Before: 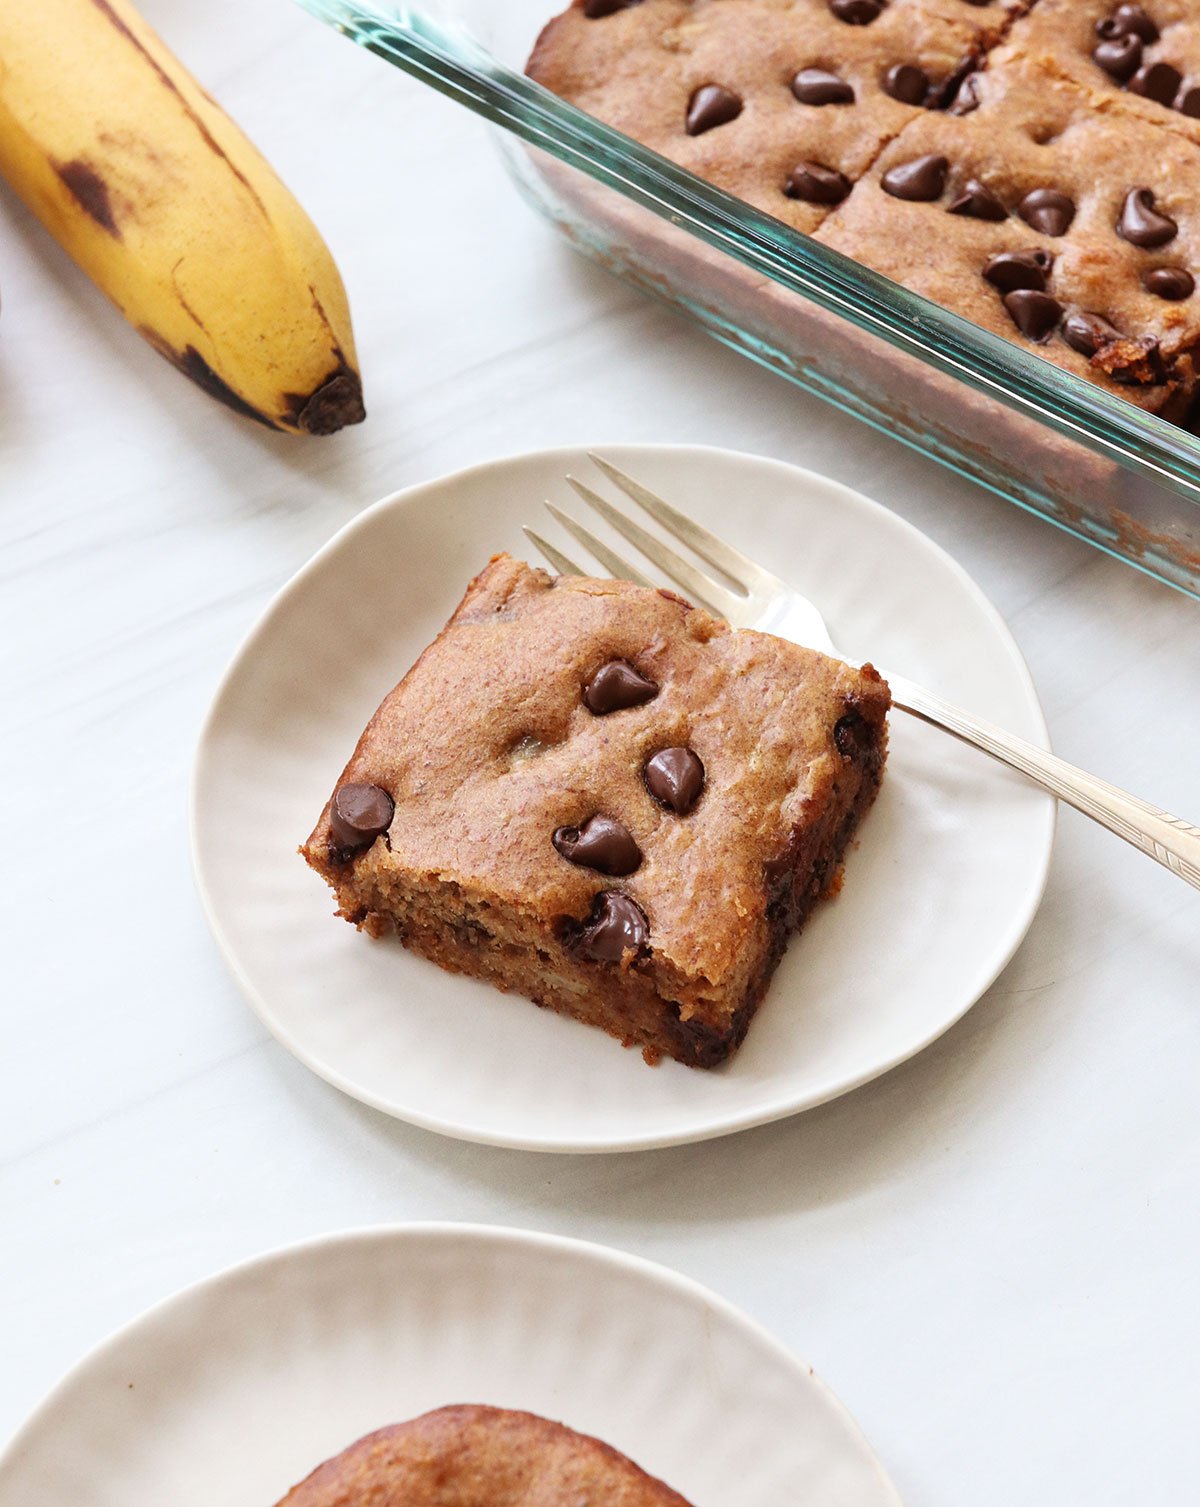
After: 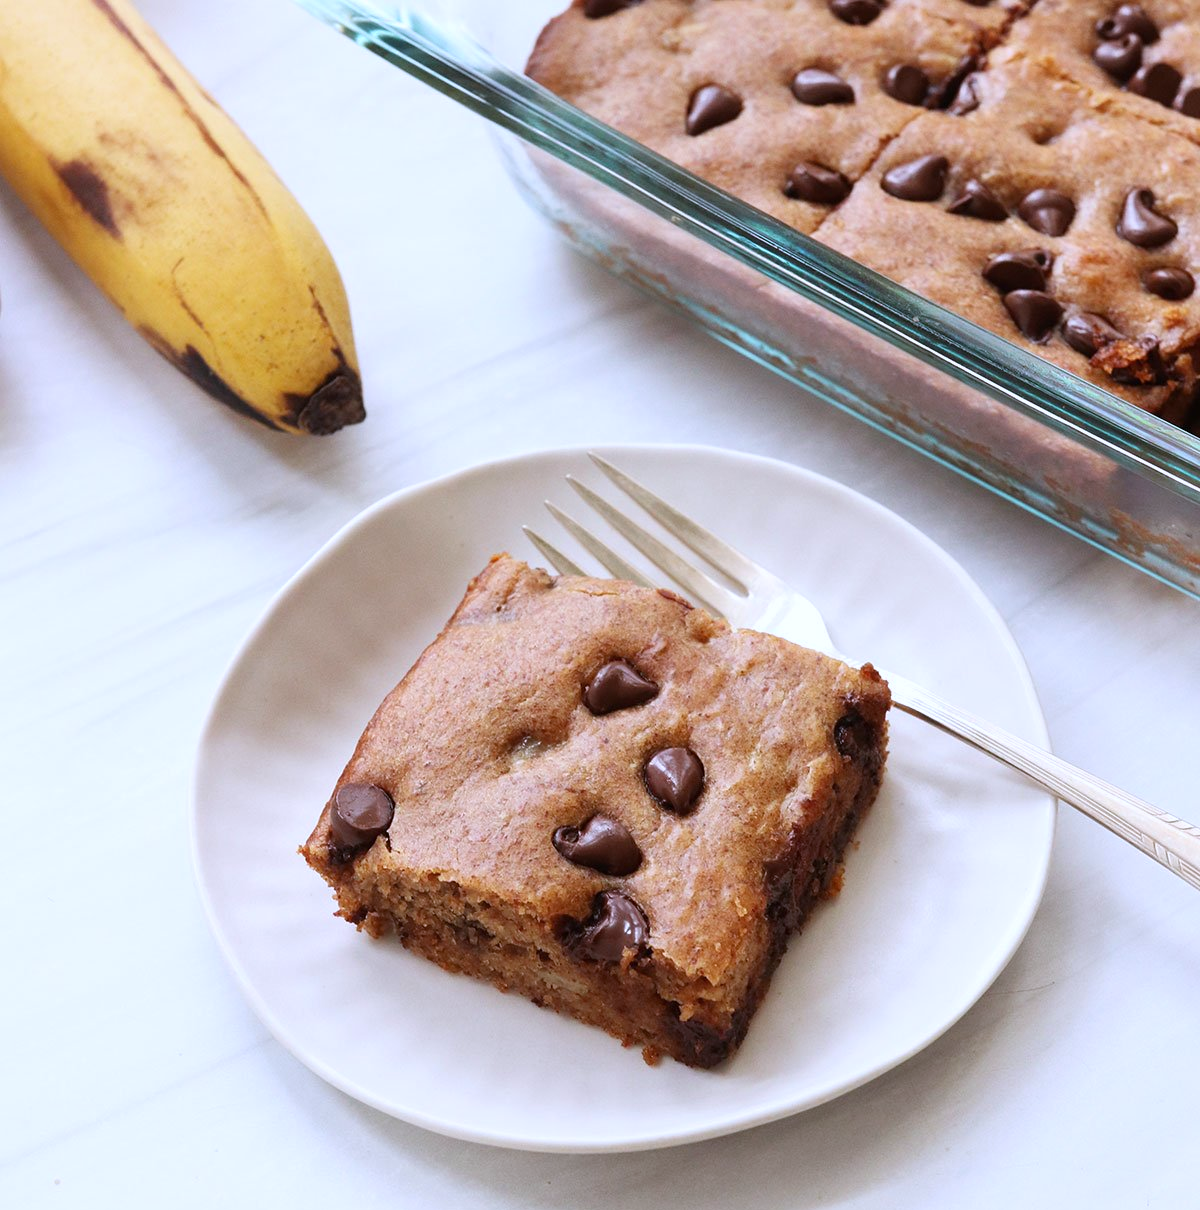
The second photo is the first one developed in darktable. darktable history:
crop: bottom 19.644%
white balance: red 0.967, blue 1.119, emerald 0.756
